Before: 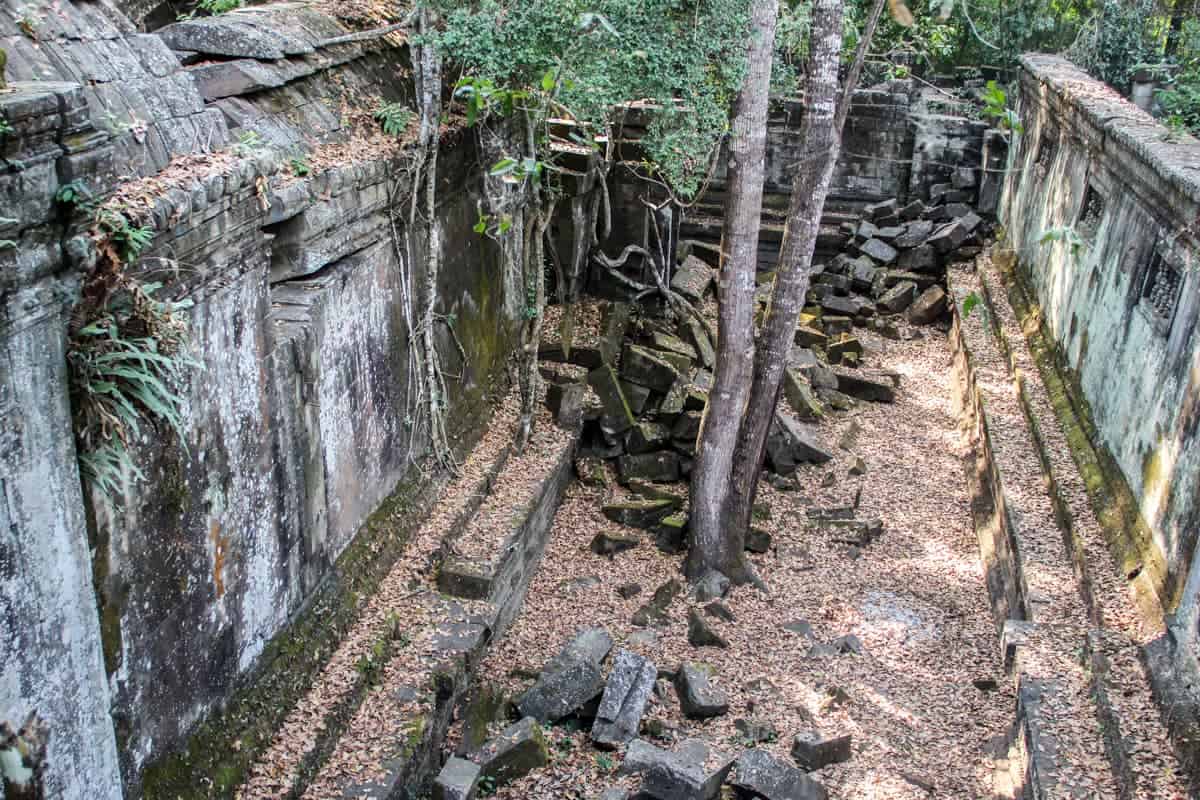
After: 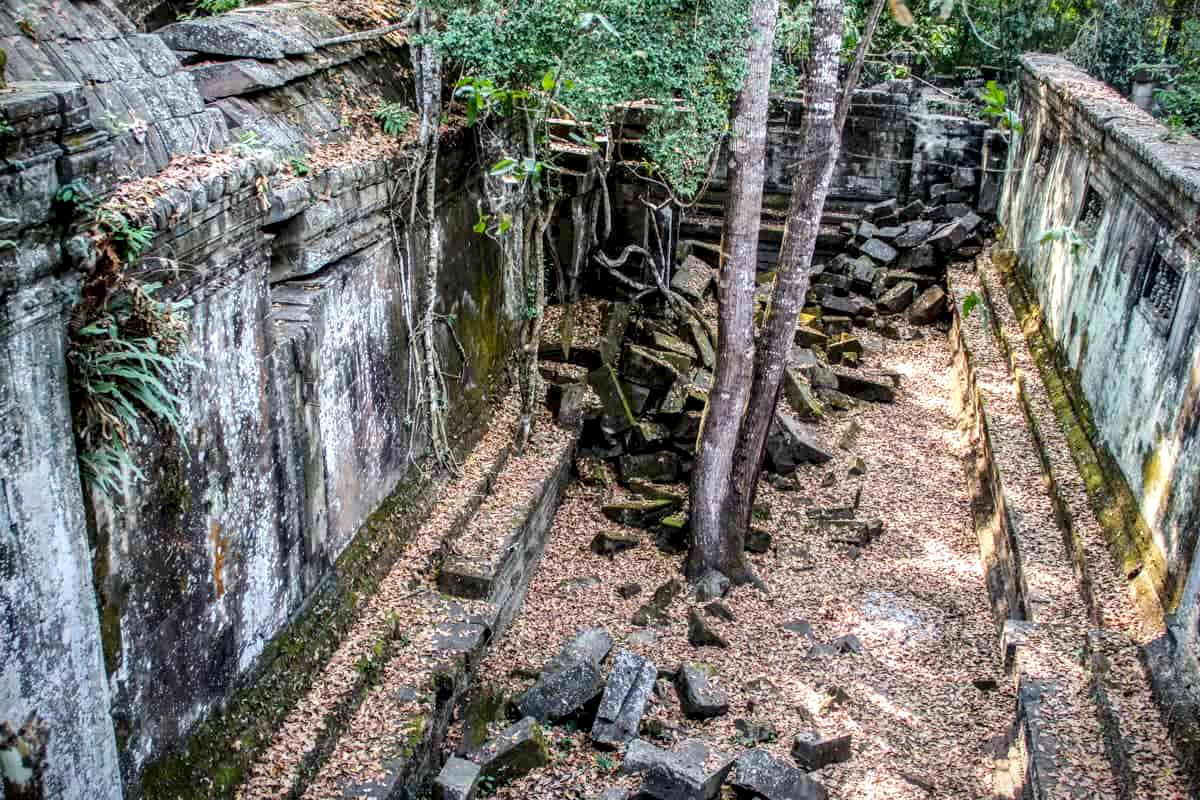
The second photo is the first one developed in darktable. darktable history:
color balance rgb: perceptual saturation grading › global saturation 30.587%, contrast -9.943%
local contrast: highlights 60%, shadows 61%, detail 160%
vignetting: fall-off start 99.38%, brightness -0.572, saturation -0.003, width/height ratio 1.31
